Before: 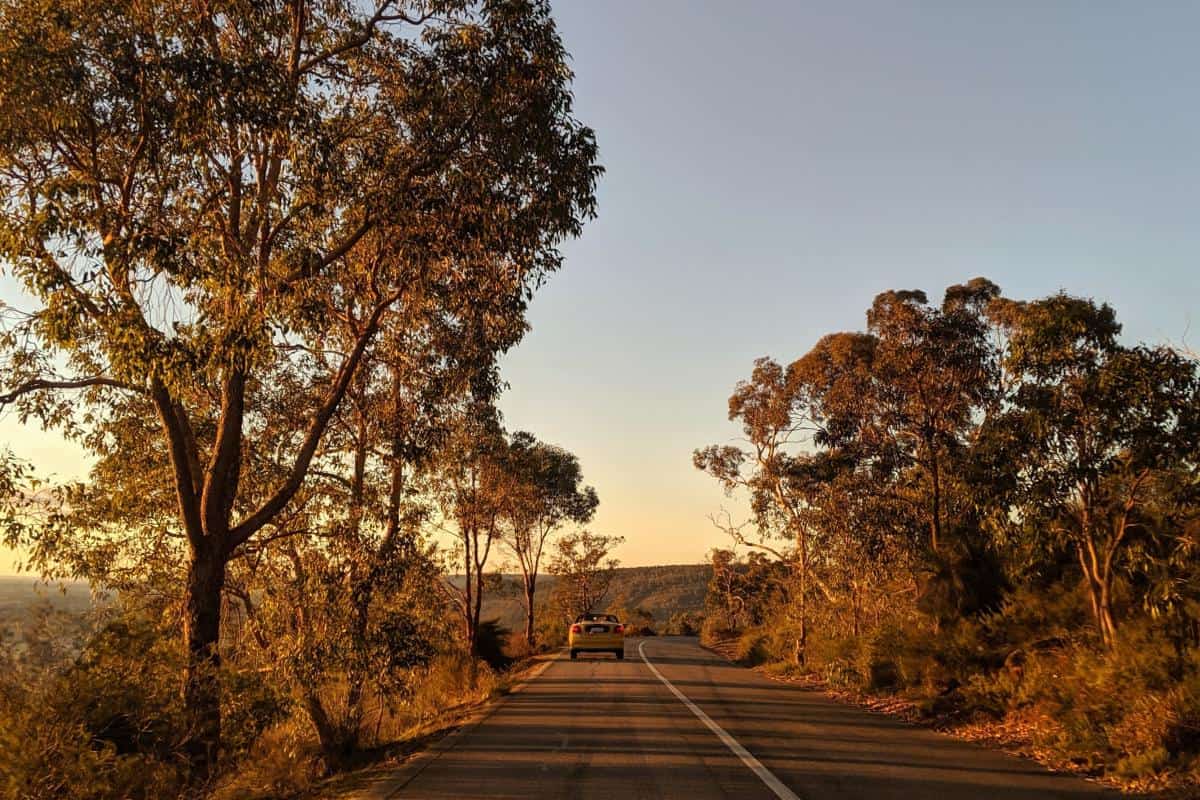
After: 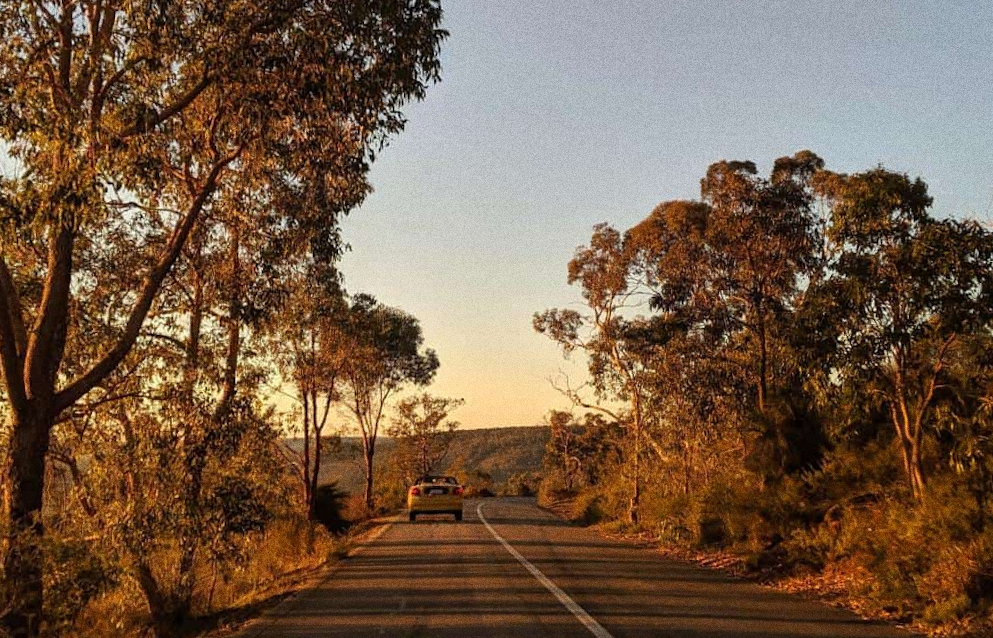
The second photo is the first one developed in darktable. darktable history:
rotate and perspective: rotation 0.679°, lens shift (horizontal) 0.136, crop left 0.009, crop right 0.991, crop top 0.078, crop bottom 0.95
crop: left 16.315%, top 14.246%
grain: coarseness 0.09 ISO, strength 40%
